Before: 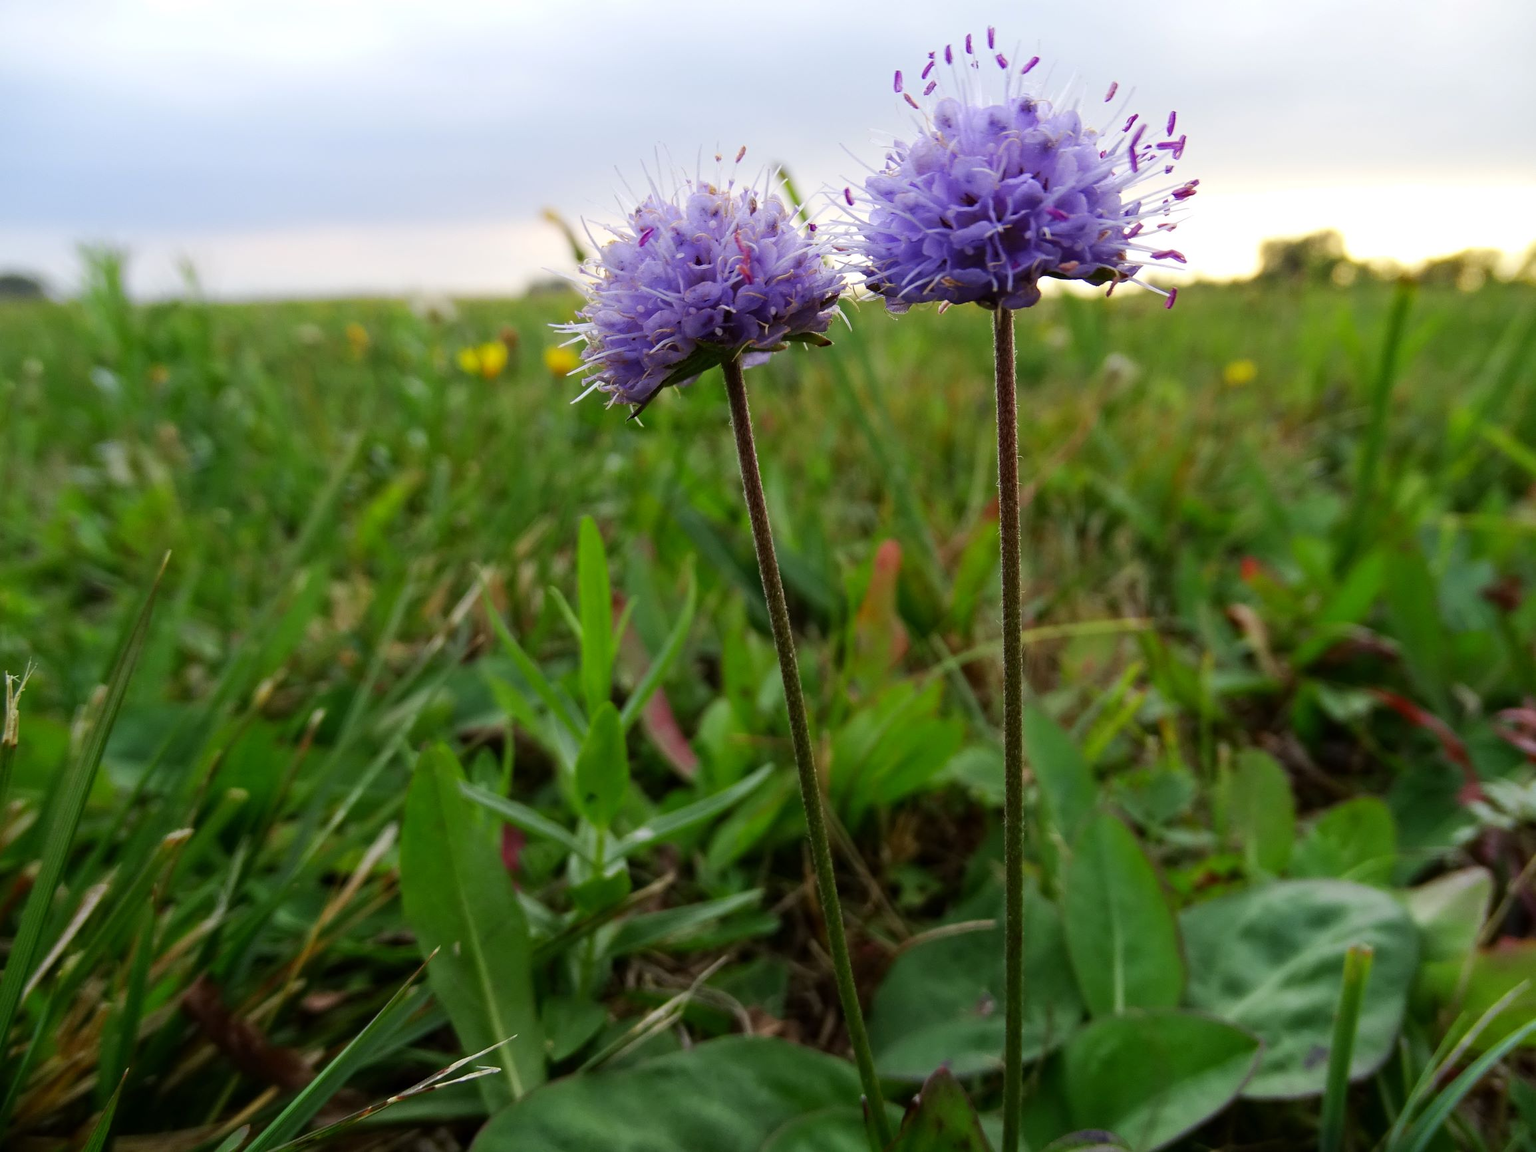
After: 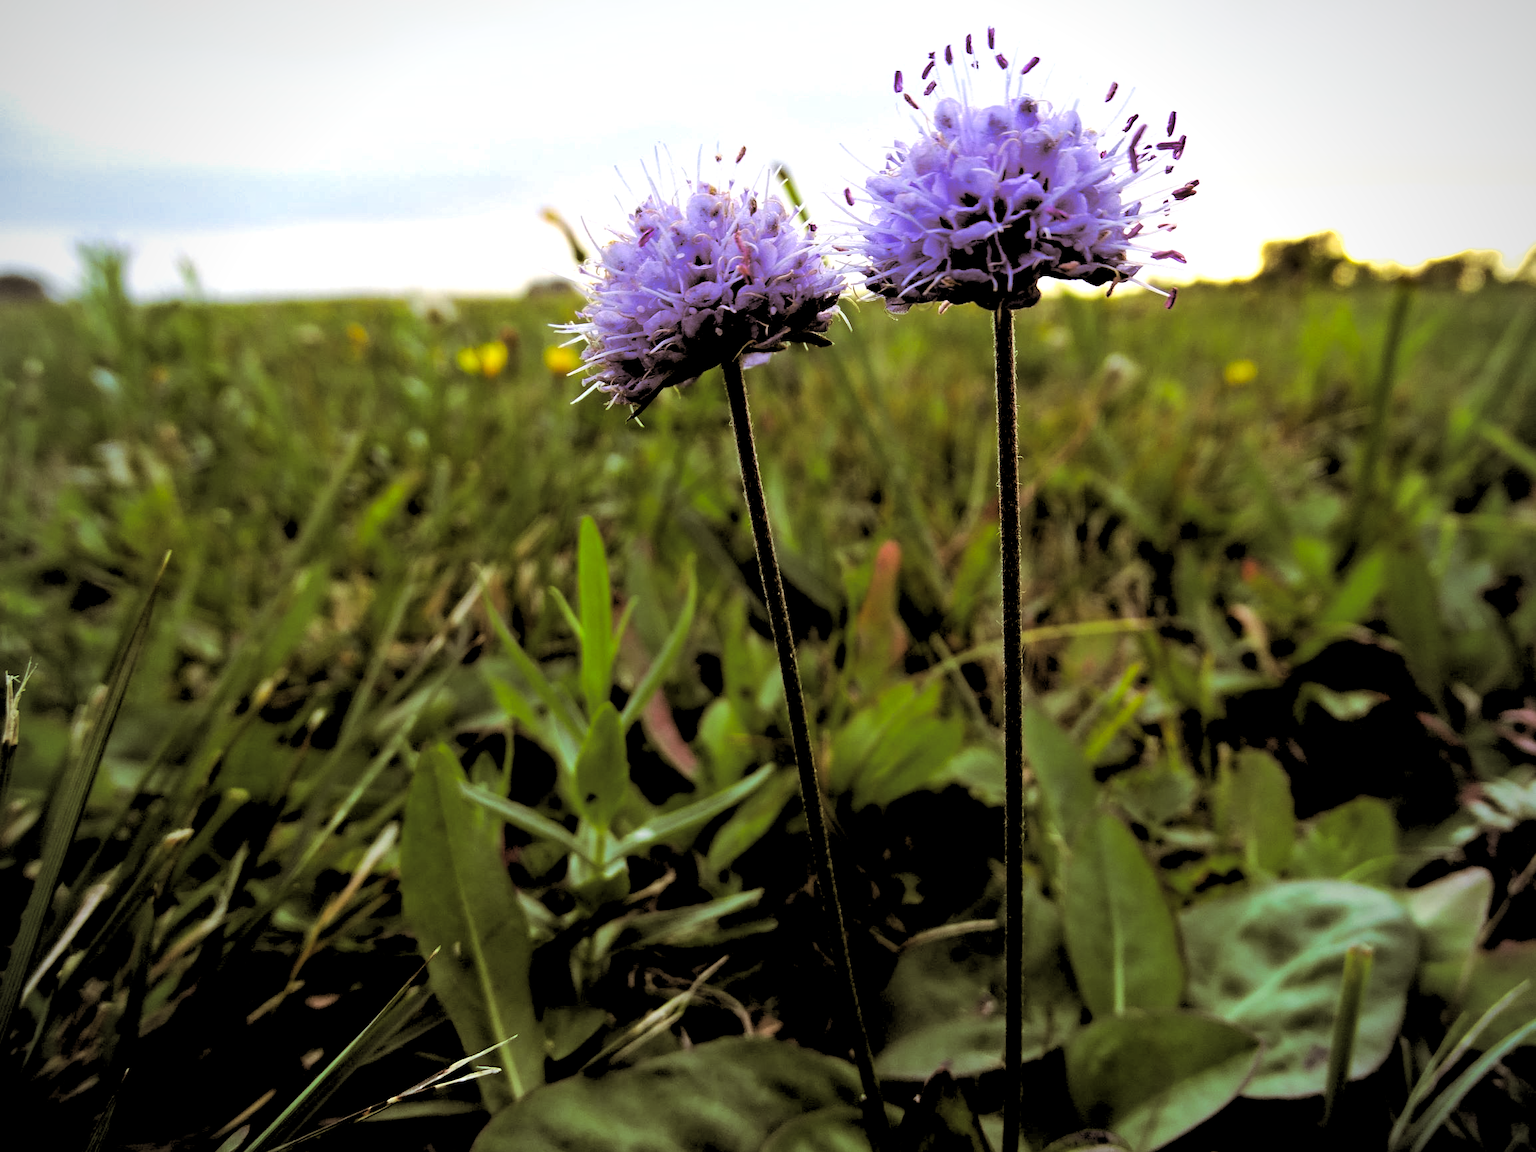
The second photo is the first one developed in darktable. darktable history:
color balance: output saturation 120%
tone equalizer: -8 EV -0.417 EV, -7 EV -0.389 EV, -6 EV -0.333 EV, -5 EV -0.222 EV, -3 EV 0.222 EV, -2 EV 0.333 EV, -1 EV 0.389 EV, +0 EV 0.417 EV, edges refinement/feathering 500, mask exposure compensation -1.57 EV, preserve details no
vignetting: fall-off radius 60.92%
split-toning: shadows › hue 32.4°, shadows › saturation 0.51, highlights › hue 180°, highlights › saturation 0, balance -60.17, compress 55.19%
shadows and highlights: shadows 25, highlights -48, soften with gaussian
rgb levels: levels [[0.029, 0.461, 0.922], [0, 0.5, 1], [0, 0.5, 1]]
